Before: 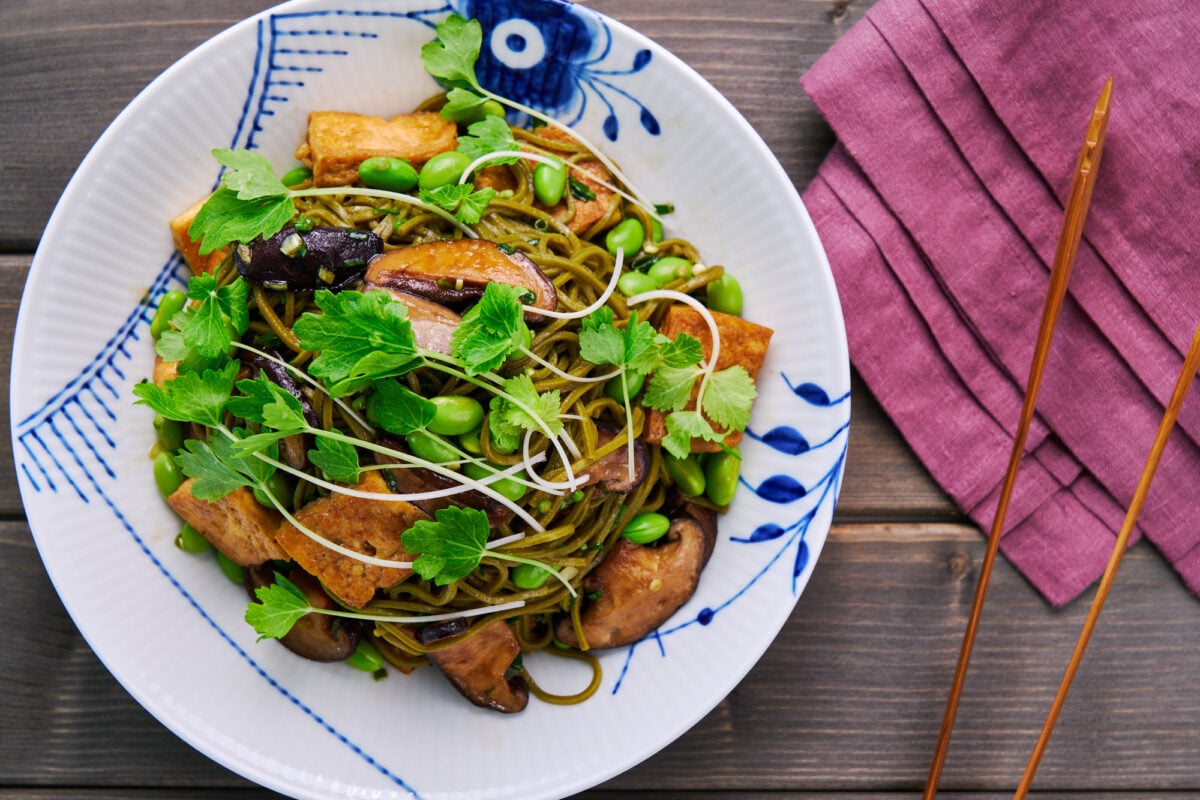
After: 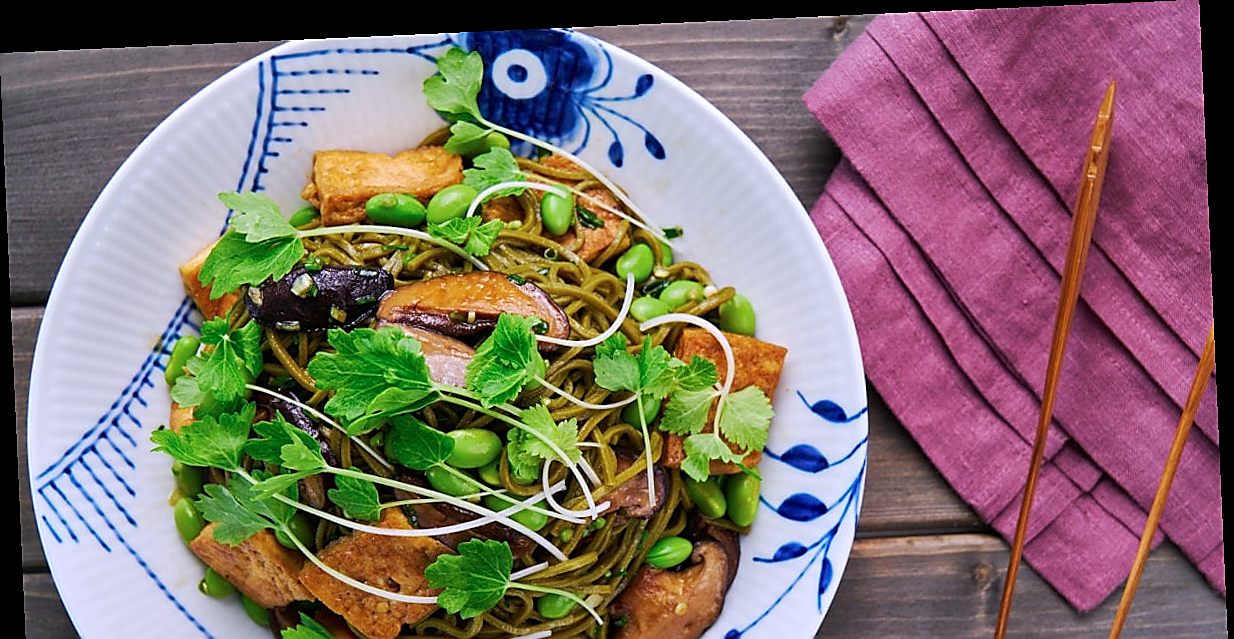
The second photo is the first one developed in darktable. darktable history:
crop: bottom 24.988%
color calibration: illuminant as shot in camera, x 0.358, y 0.373, temperature 4628.91 K
sharpen: radius 1.4, amount 1.25, threshold 0.7
rotate and perspective: rotation -2.56°, automatic cropping off
